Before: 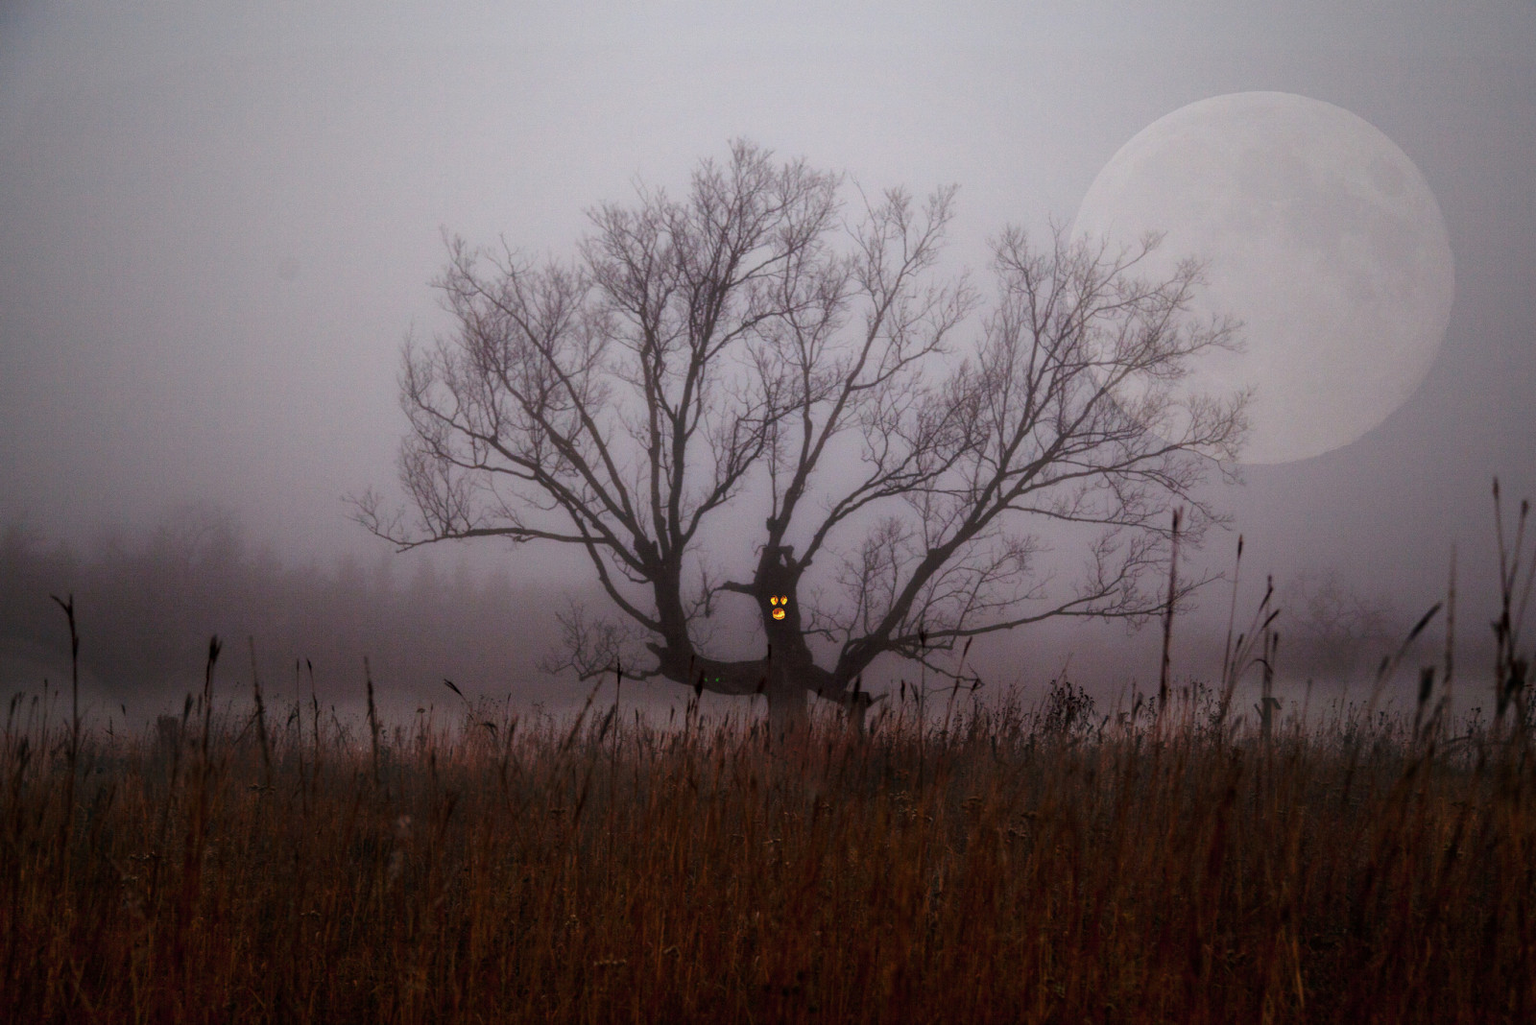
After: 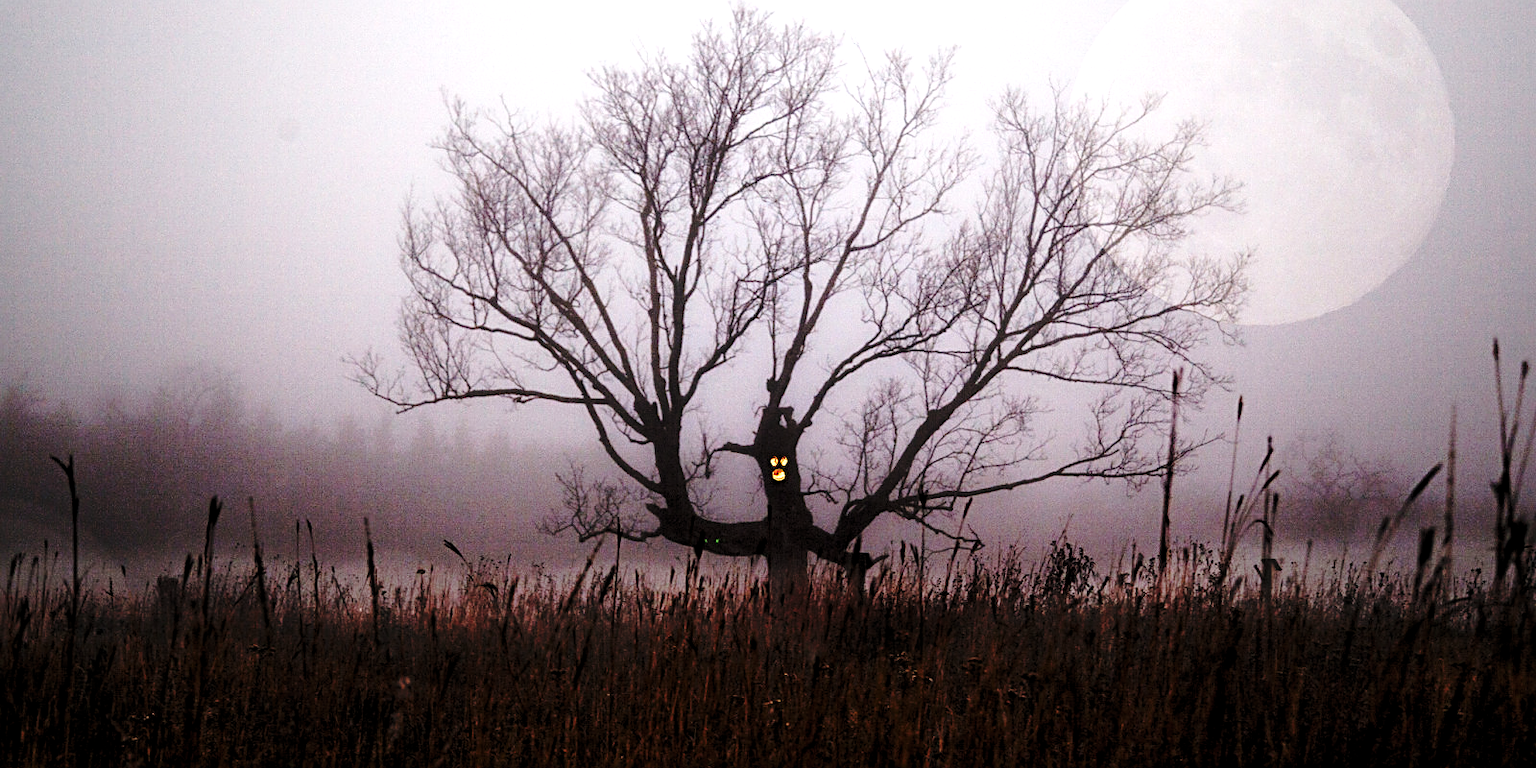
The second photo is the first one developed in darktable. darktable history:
levels: levels [0.052, 0.496, 0.908]
crop: top 13.615%, bottom 11.314%
base curve: curves: ch0 [(0, 0) (0.032, 0.037) (0.105, 0.228) (0.435, 0.76) (0.856, 0.983) (1, 1)], preserve colors none
sharpen: radius 3.134
